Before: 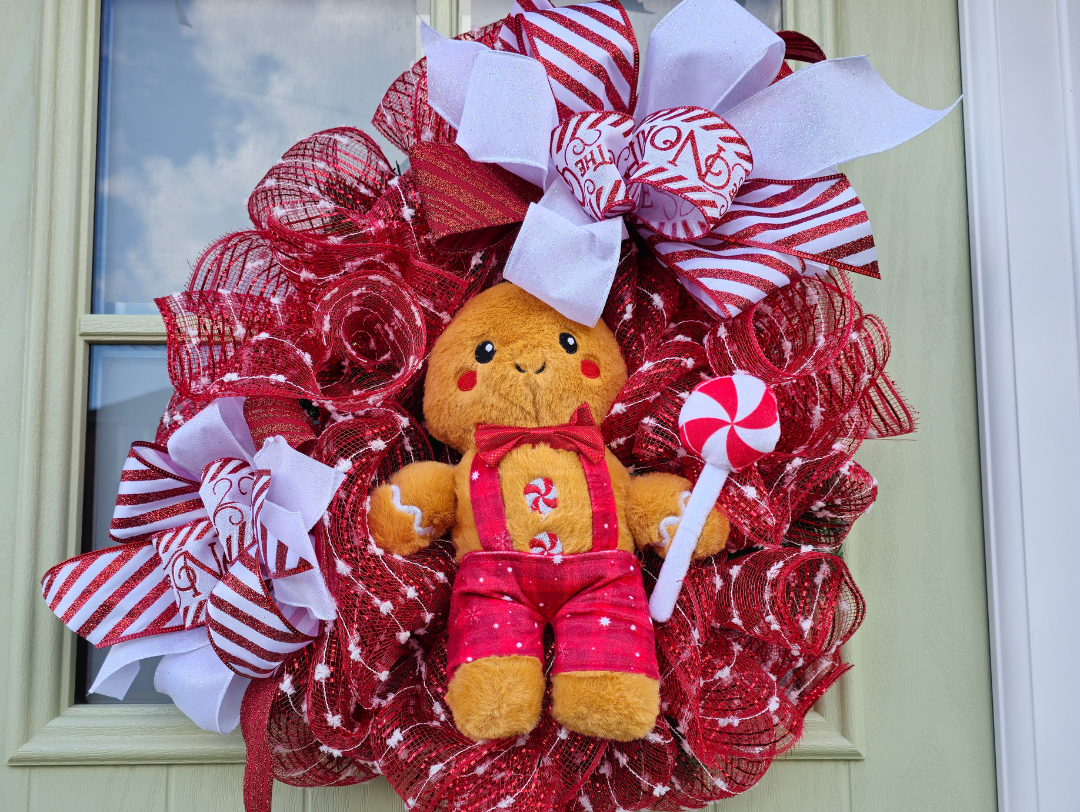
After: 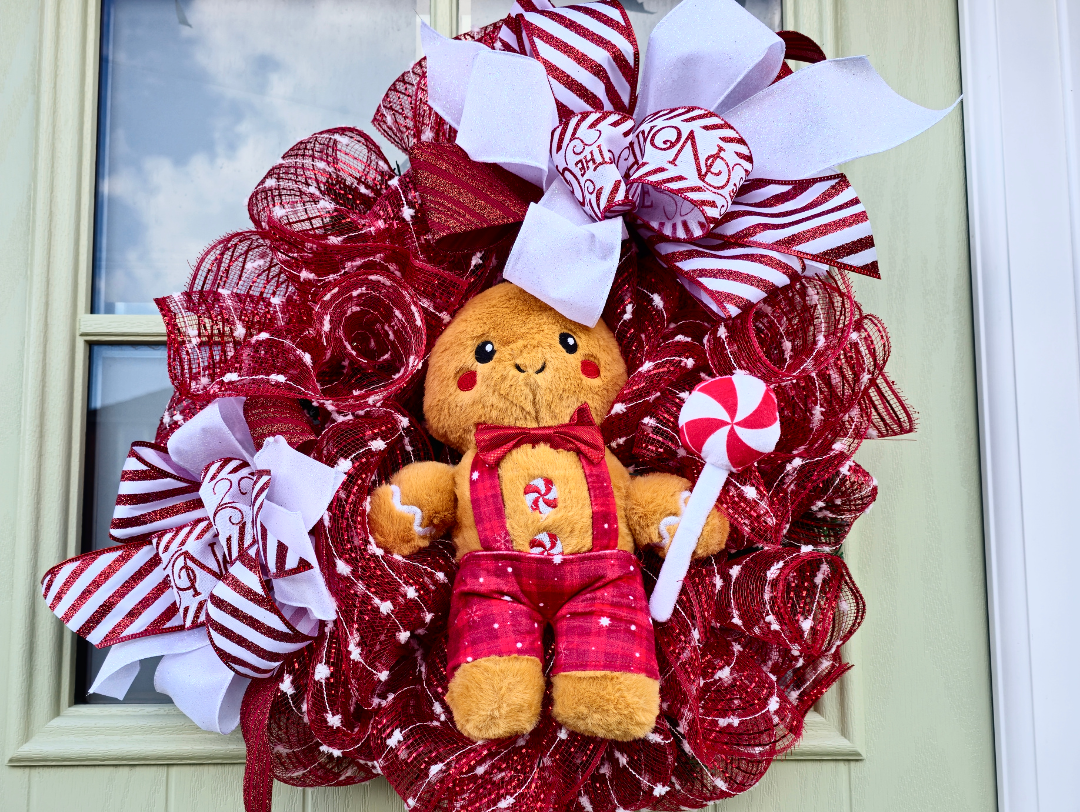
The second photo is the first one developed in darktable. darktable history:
contrast brightness saturation: contrast 0.279
